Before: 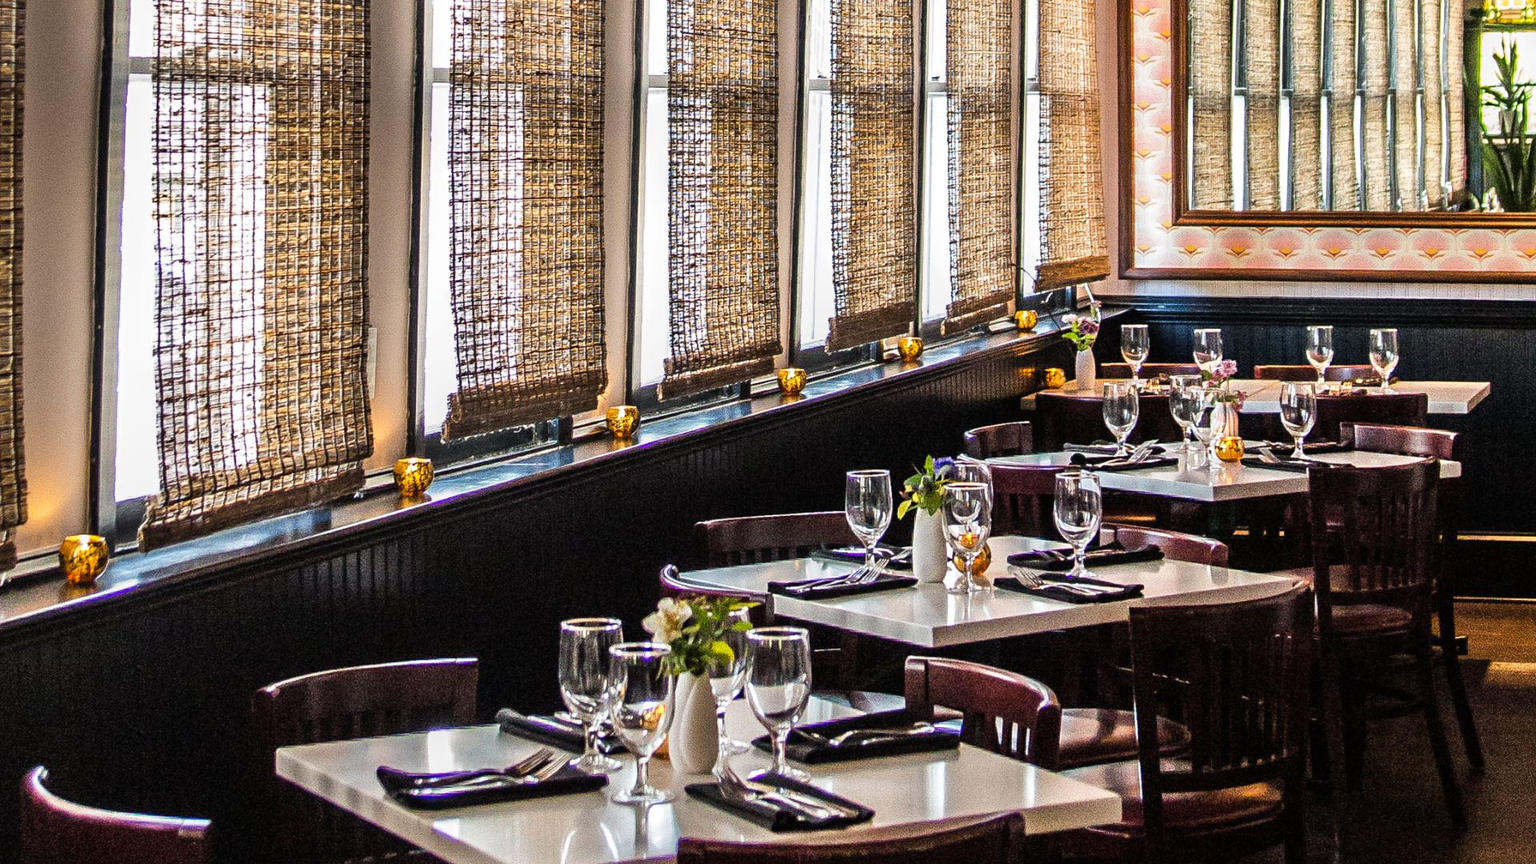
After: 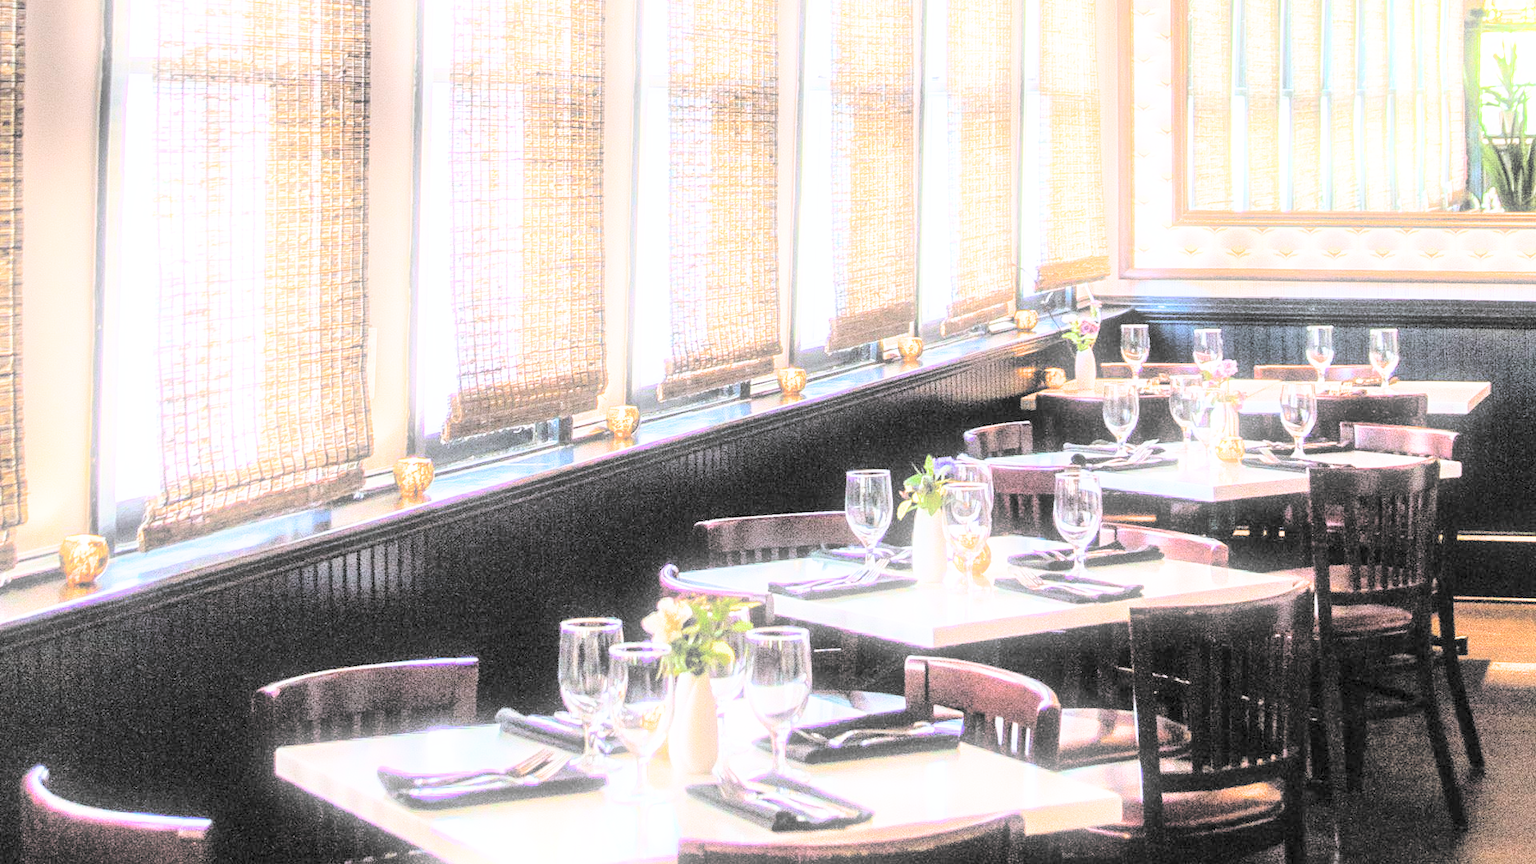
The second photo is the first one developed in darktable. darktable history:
contrast brightness saturation: brightness 1
color calibration: illuminant as shot in camera, x 0.358, y 0.373, temperature 4628.91 K
filmic rgb: middle gray luminance 21.73%, black relative exposure -14 EV, white relative exposure 2.96 EV, threshold 6 EV, target black luminance 0%, hardness 8.81, latitude 59.69%, contrast 1.208, highlights saturation mix 5%, shadows ↔ highlights balance 41.6%, add noise in highlights 0, color science v3 (2019), use custom middle-gray values true, iterations of high-quality reconstruction 0, contrast in highlights soft, enable highlight reconstruction true
bloom: size 5%, threshold 95%, strength 15%
exposure: black level correction 0, exposure 0.95 EV, compensate exposure bias true, compensate highlight preservation false
